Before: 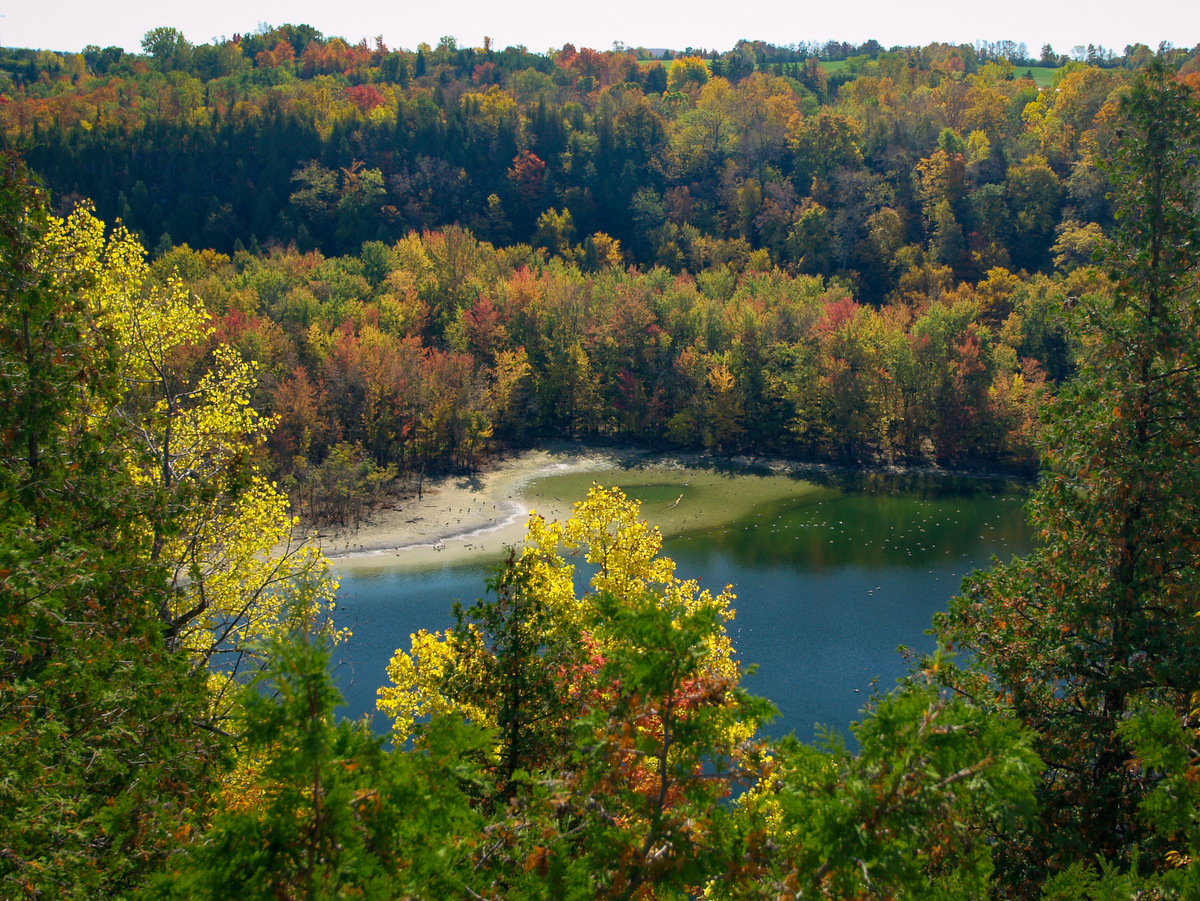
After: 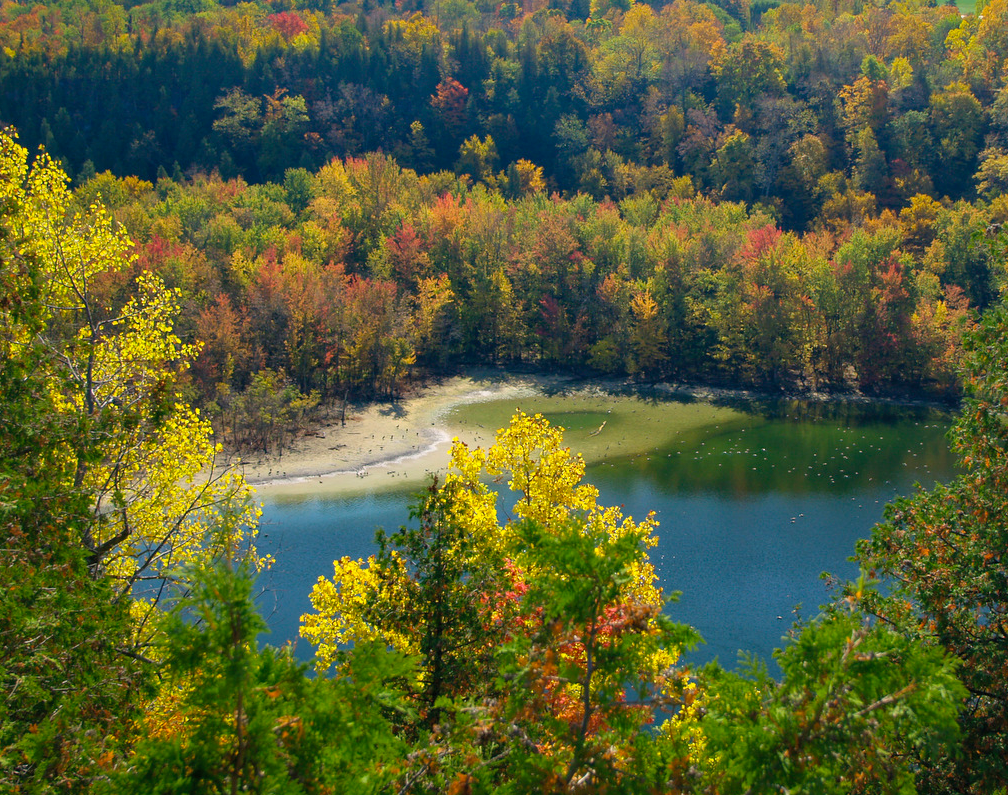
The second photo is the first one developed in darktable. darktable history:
exposure: compensate highlight preservation false
crop: left 6.446%, top 8.188%, right 9.538%, bottom 3.548%
contrast brightness saturation: contrast 0.07, brightness 0.08, saturation 0.18
